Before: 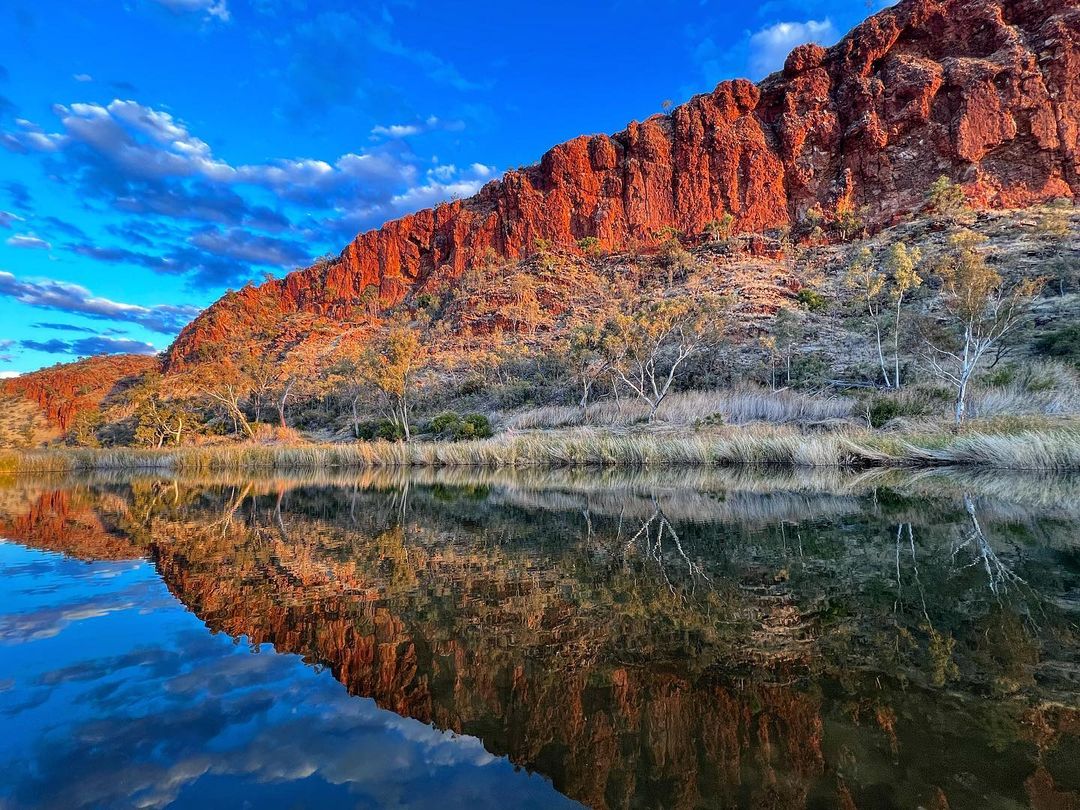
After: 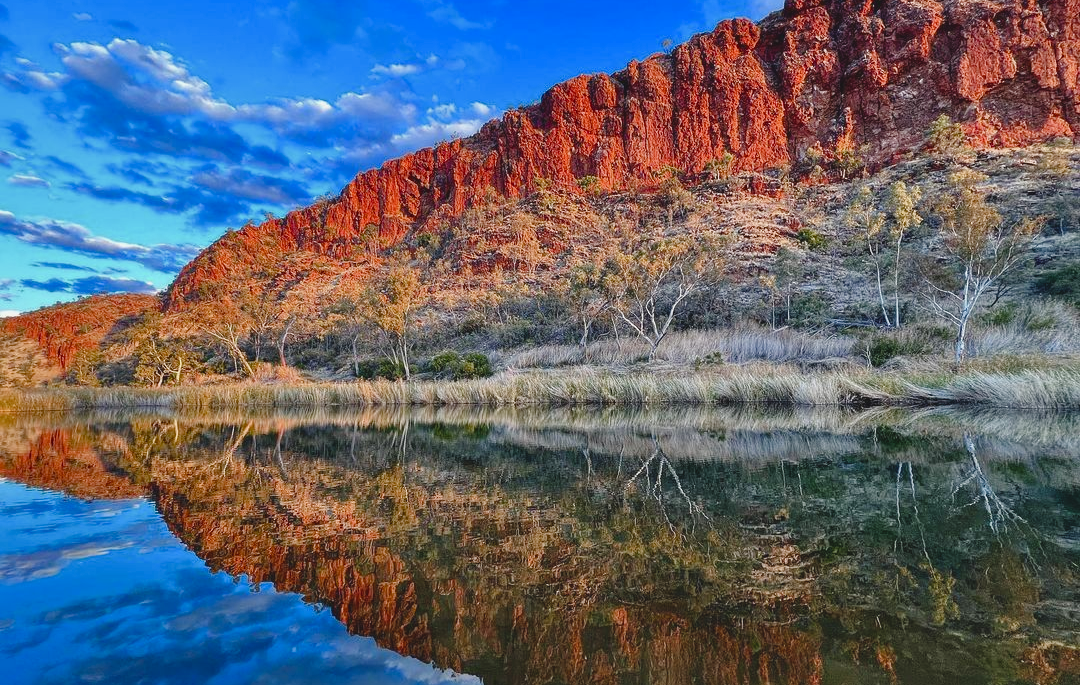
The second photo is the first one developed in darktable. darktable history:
crop: top 7.613%, bottom 7.798%
color balance rgb: global offset › luminance 0.776%, perceptual saturation grading › global saturation 20%, perceptual saturation grading › highlights -50.031%, perceptual saturation grading › shadows 31.012%, perceptual brilliance grading › global brilliance -1.742%, perceptual brilliance grading › highlights -1.096%, perceptual brilliance grading › mid-tones -1.088%, perceptual brilliance grading › shadows -1.394%
exposure: black level correction 0, compensate highlight preservation false
shadows and highlights: soften with gaussian
